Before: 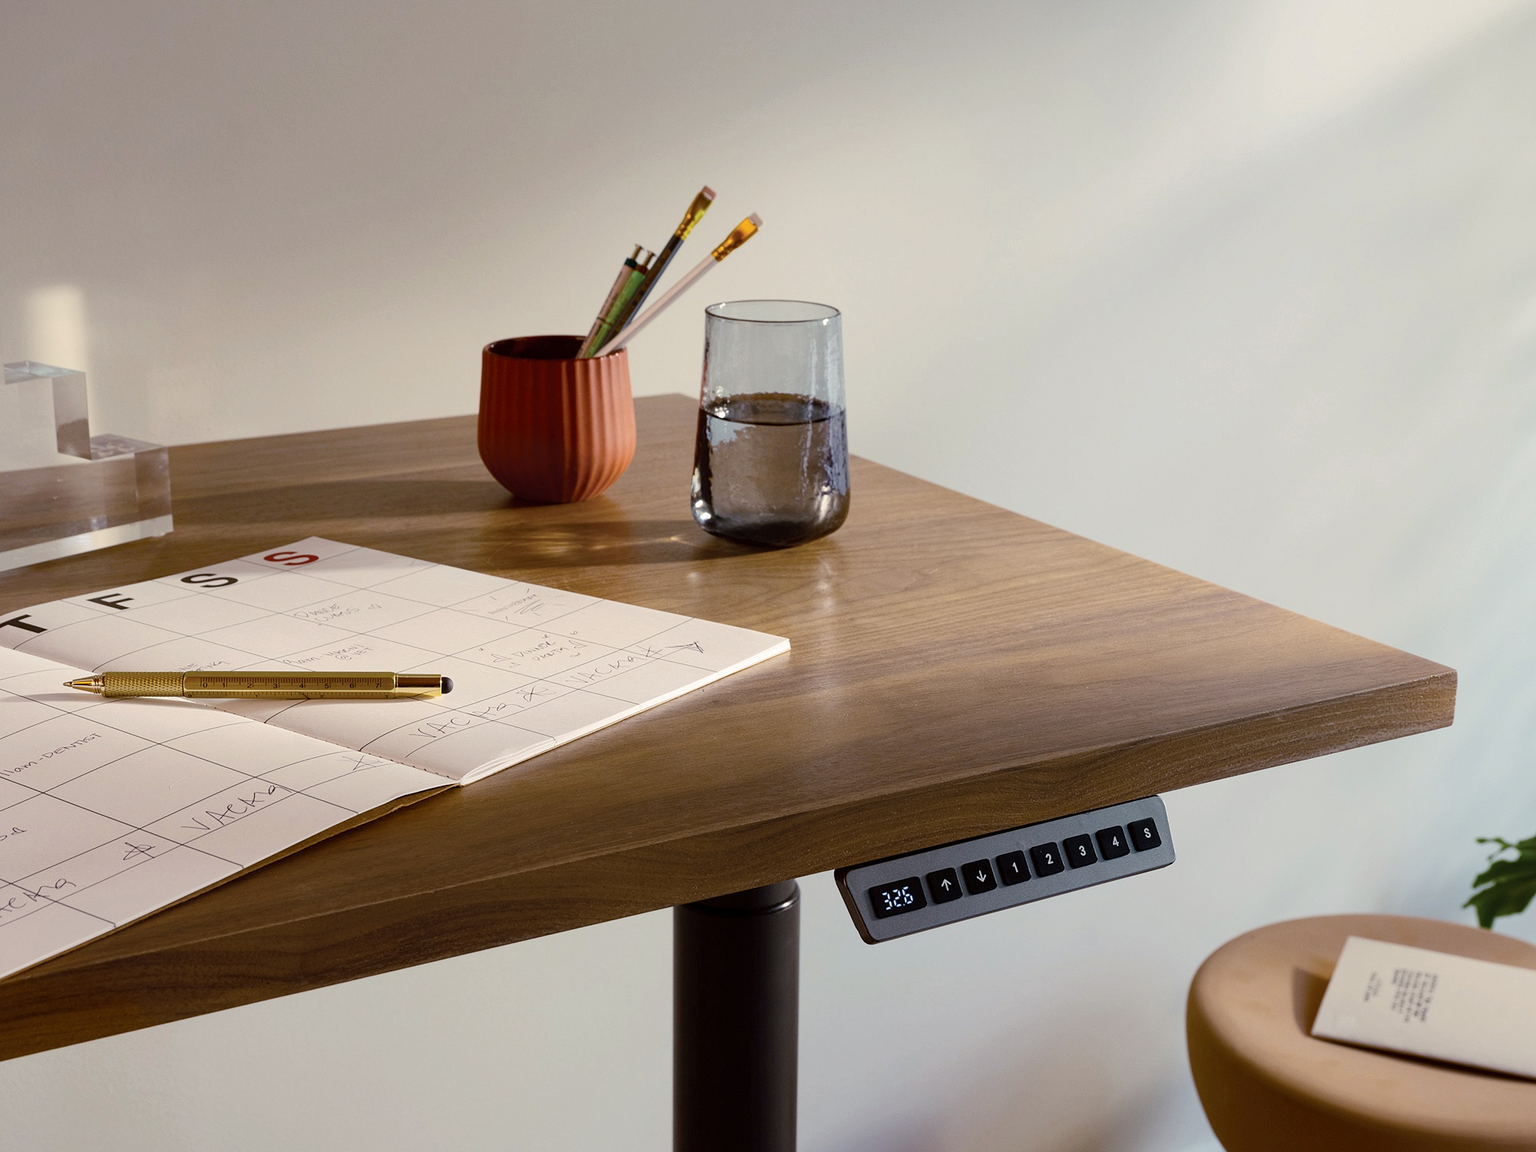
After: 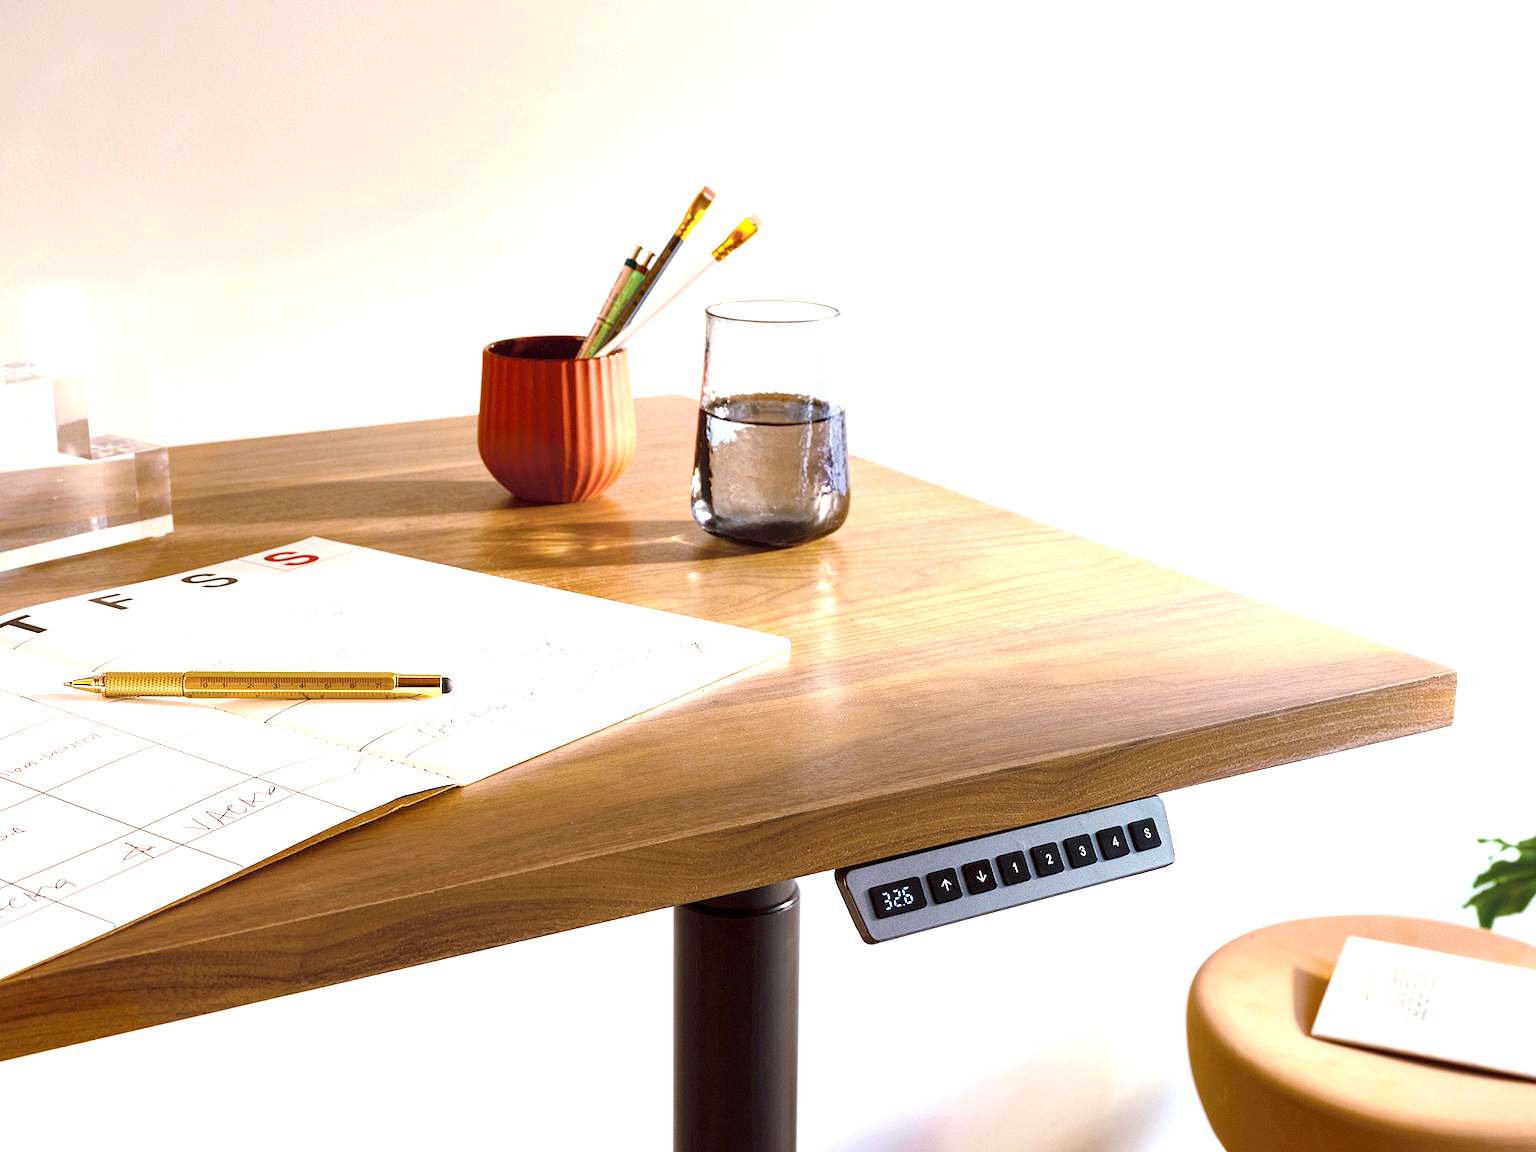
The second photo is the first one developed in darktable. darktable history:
local contrast: highlights 100%, shadows 99%, detail 119%, midtone range 0.2
contrast brightness saturation: contrast 0.033, brightness 0.063, saturation 0.121
exposure: black level correction 0, exposure 1.458 EV, compensate highlight preservation false
